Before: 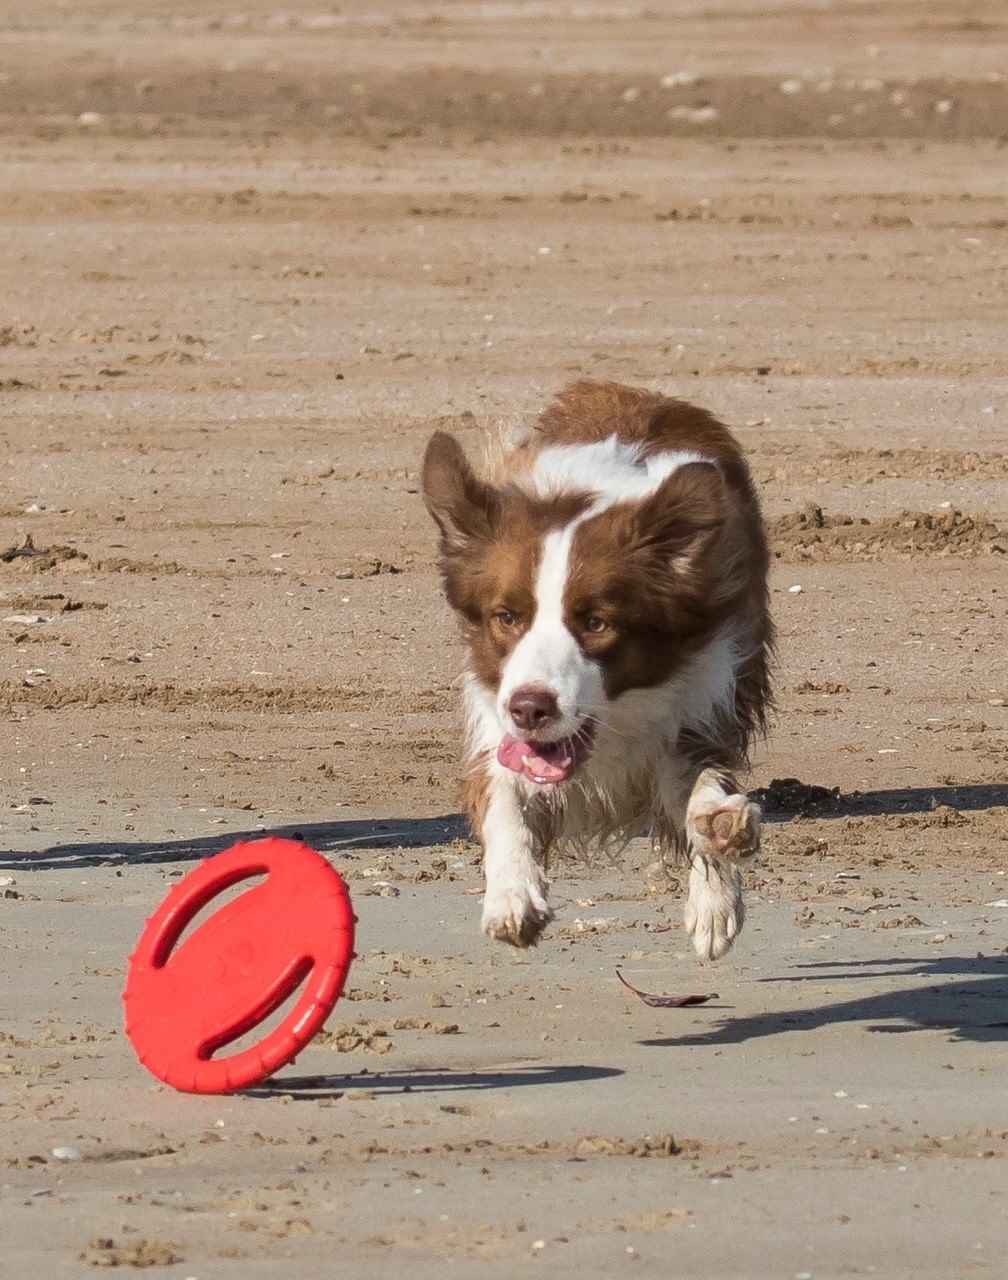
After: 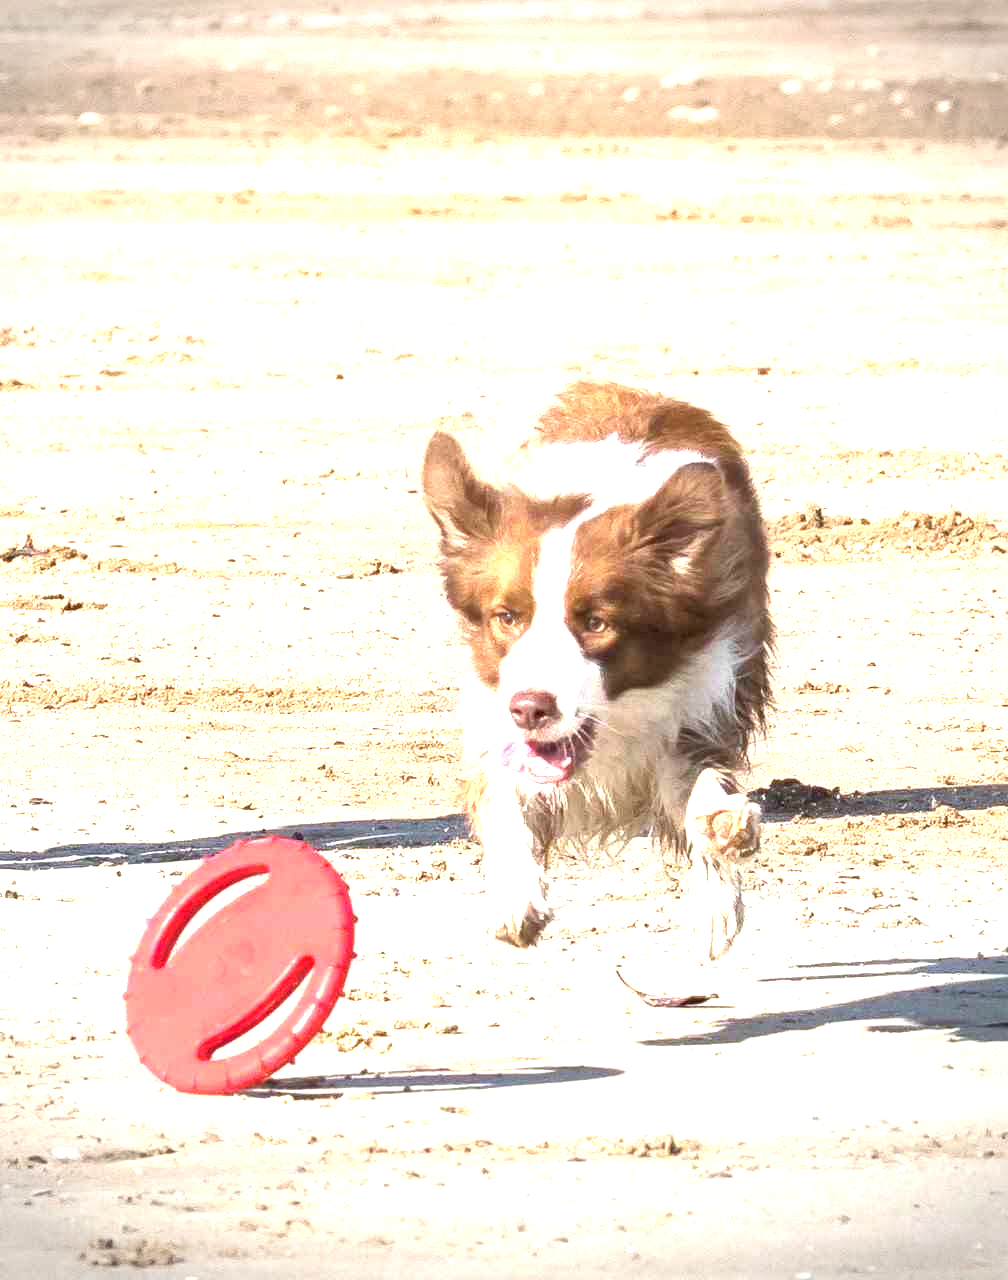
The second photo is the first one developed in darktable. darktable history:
exposure: black level correction 0, exposure 2.108 EV, compensate highlight preservation false
vignetting: fall-off start 88.83%, fall-off radius 43.01%, brightness -0.575, width/height ratio 1.155
